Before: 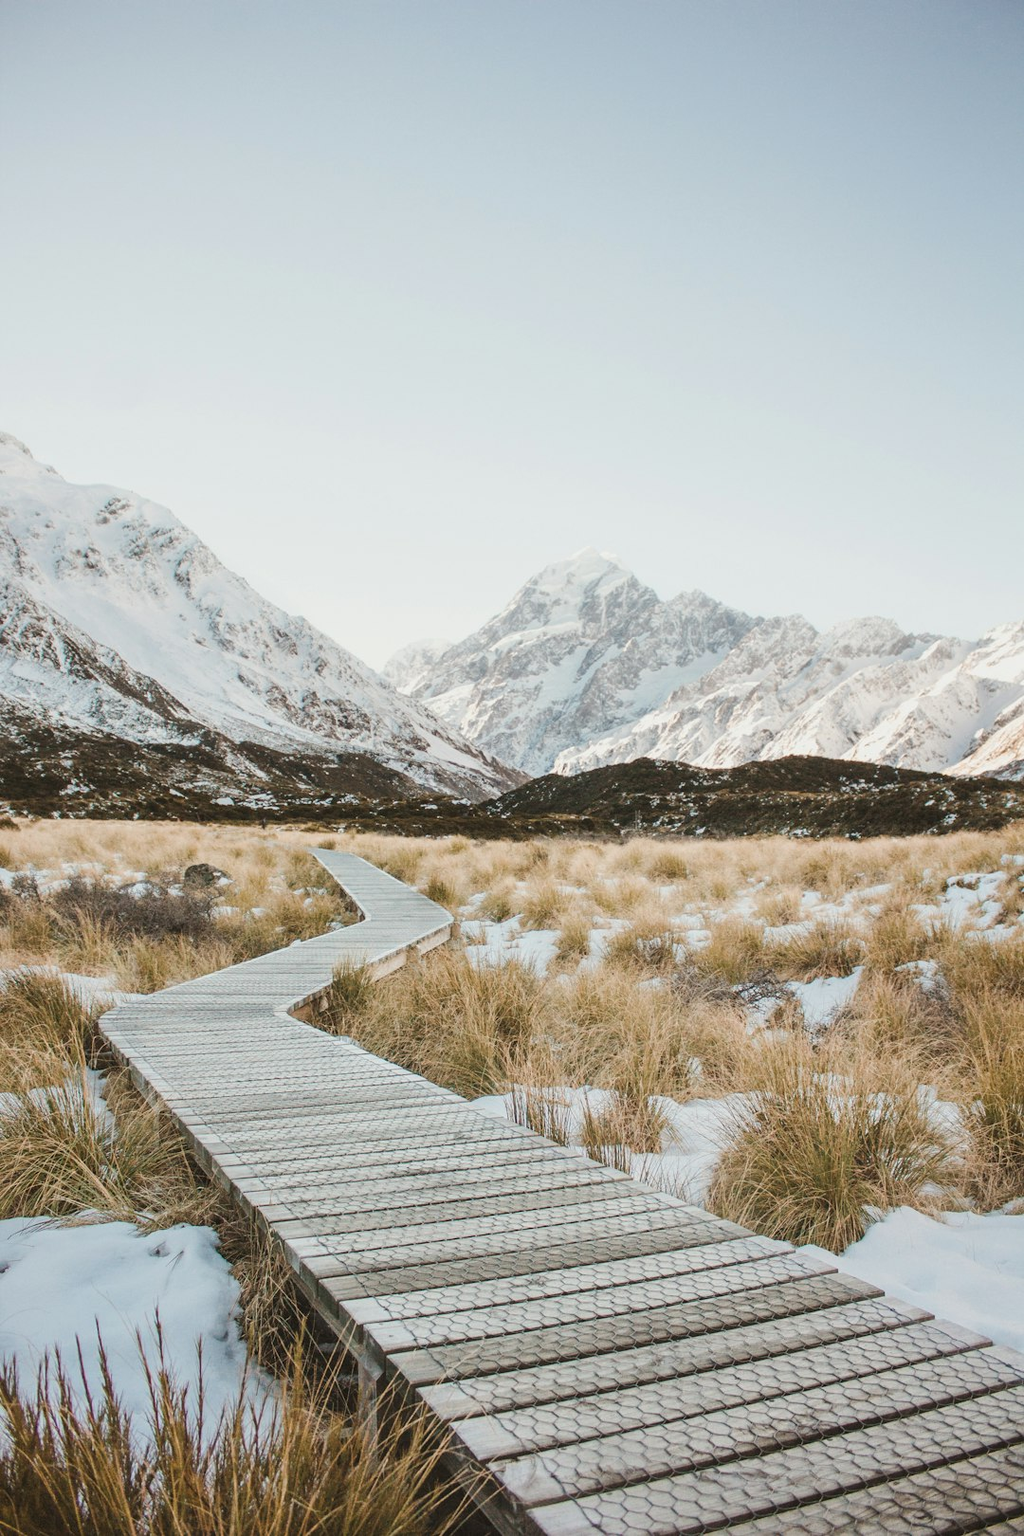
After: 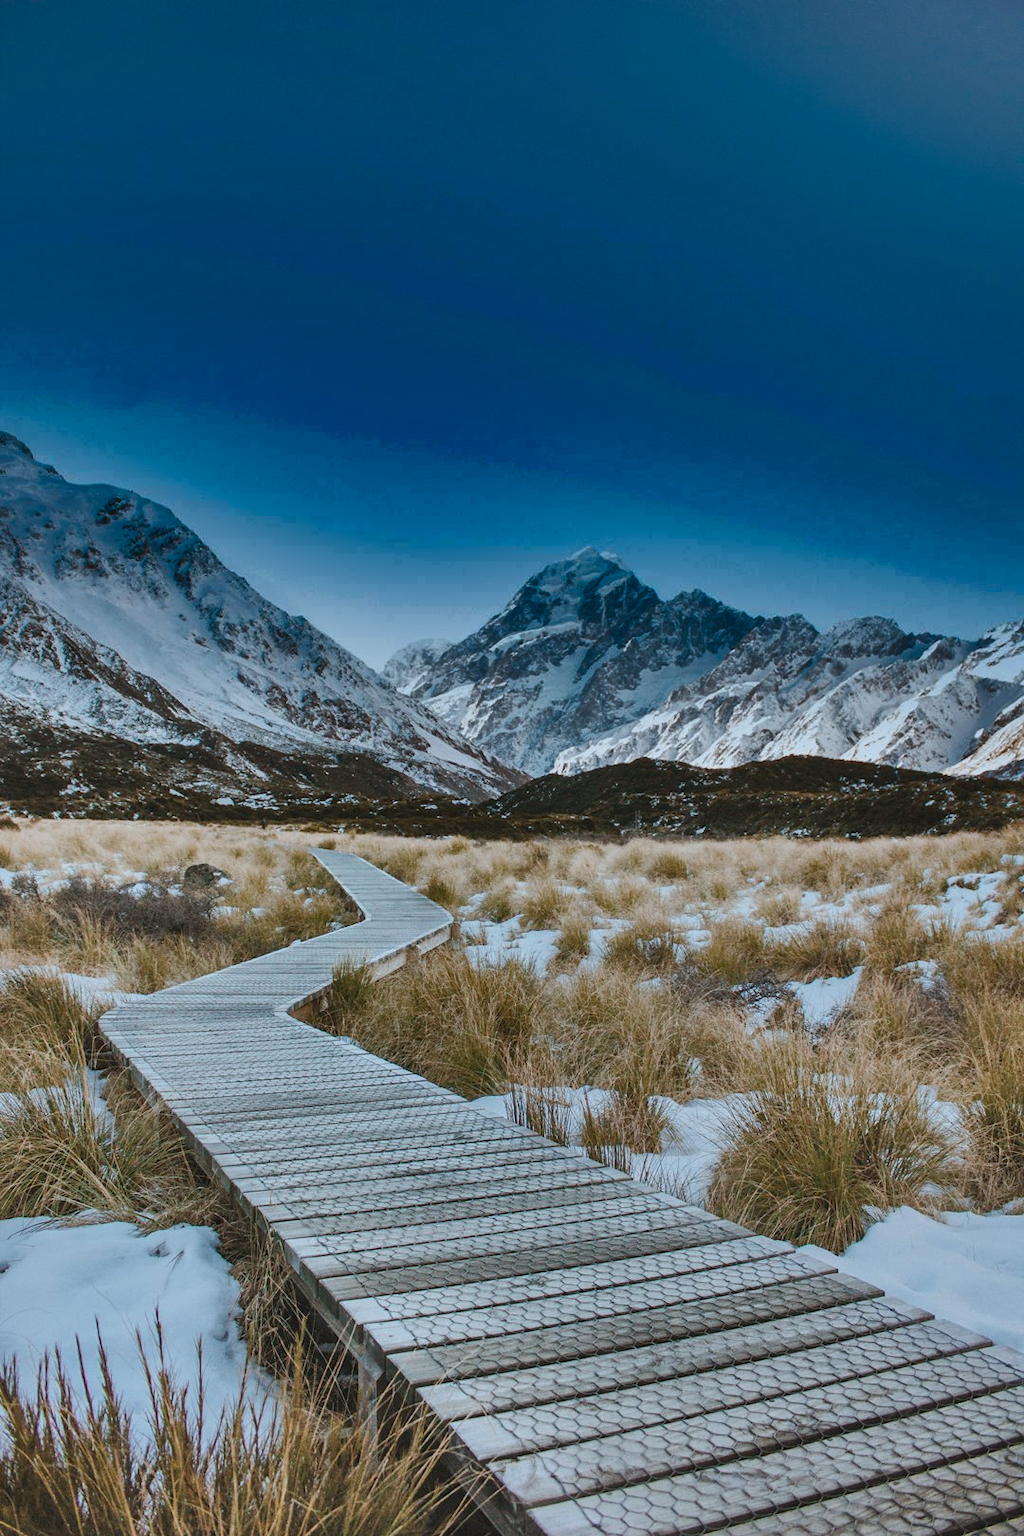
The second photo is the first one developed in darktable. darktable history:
shadows and highlights: radius 123.98, shadows 100, white point adjustment -3, highlights -100, highlights color adjustment 89.84%, soften with gaussian
color calibration: illuminant custom, x 0.368, y 0.373, temperature 4330.32 K
